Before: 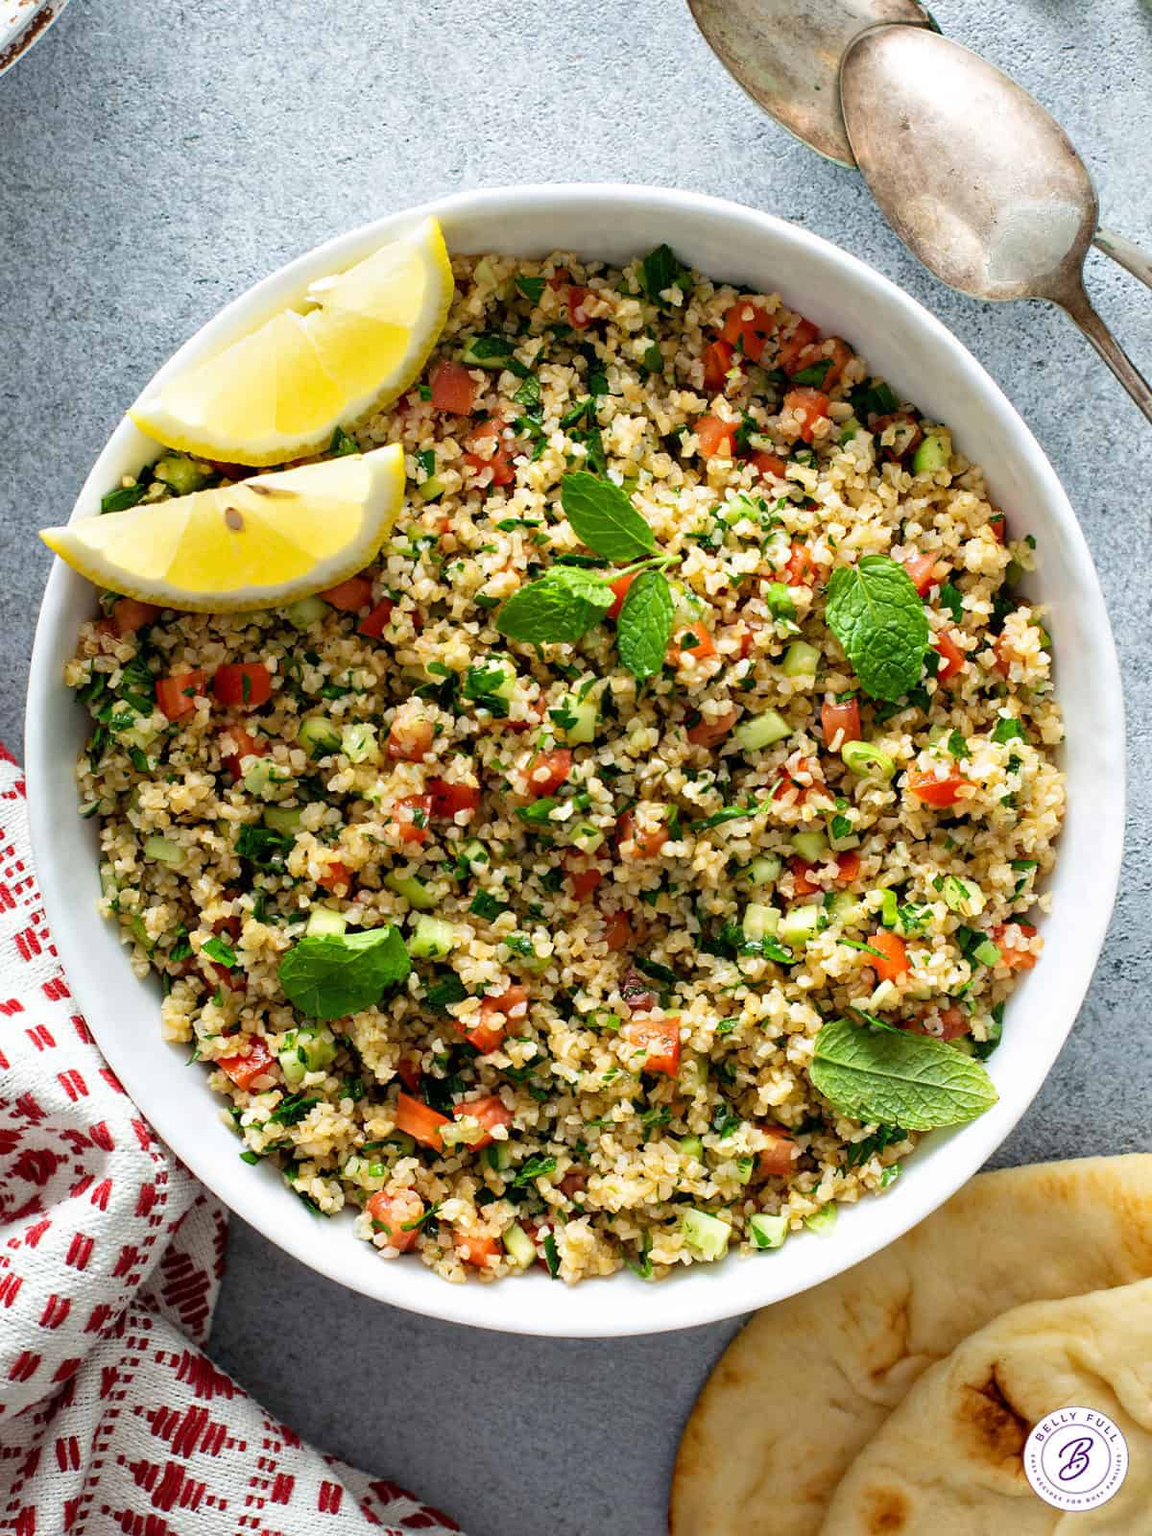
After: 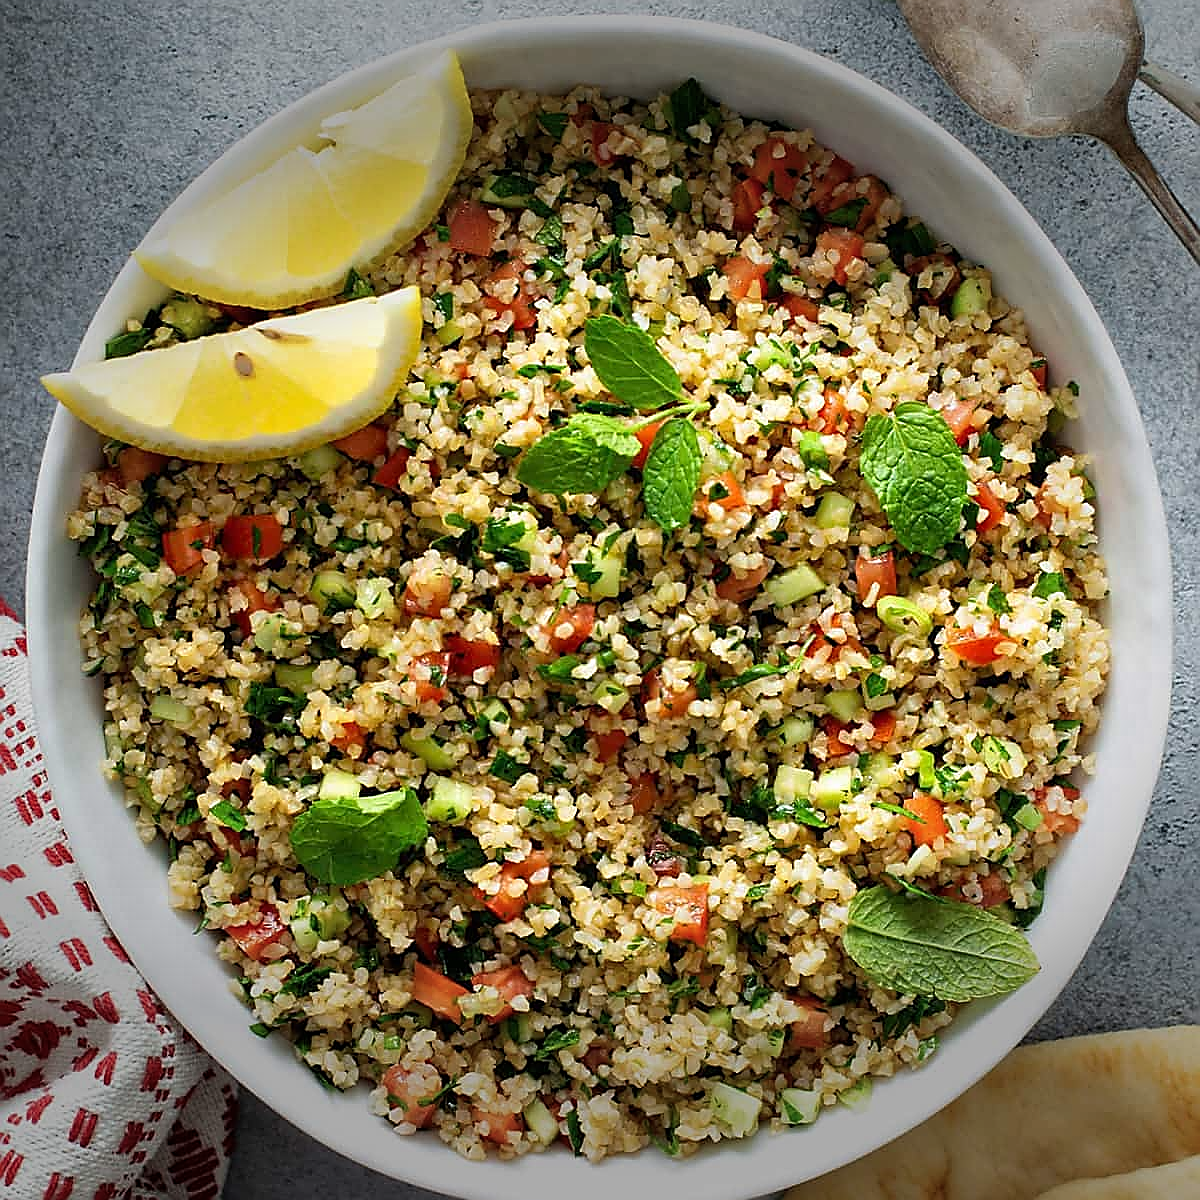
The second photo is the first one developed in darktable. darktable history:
vignetting: fall-off start 70.97%, brightness -0.584, saturation -0.118, width/height ratio 1.333
crop: top 11.038%, bottom 13.962%
sharpen: radius 1.4, amount 1.25, threshold 0.7
